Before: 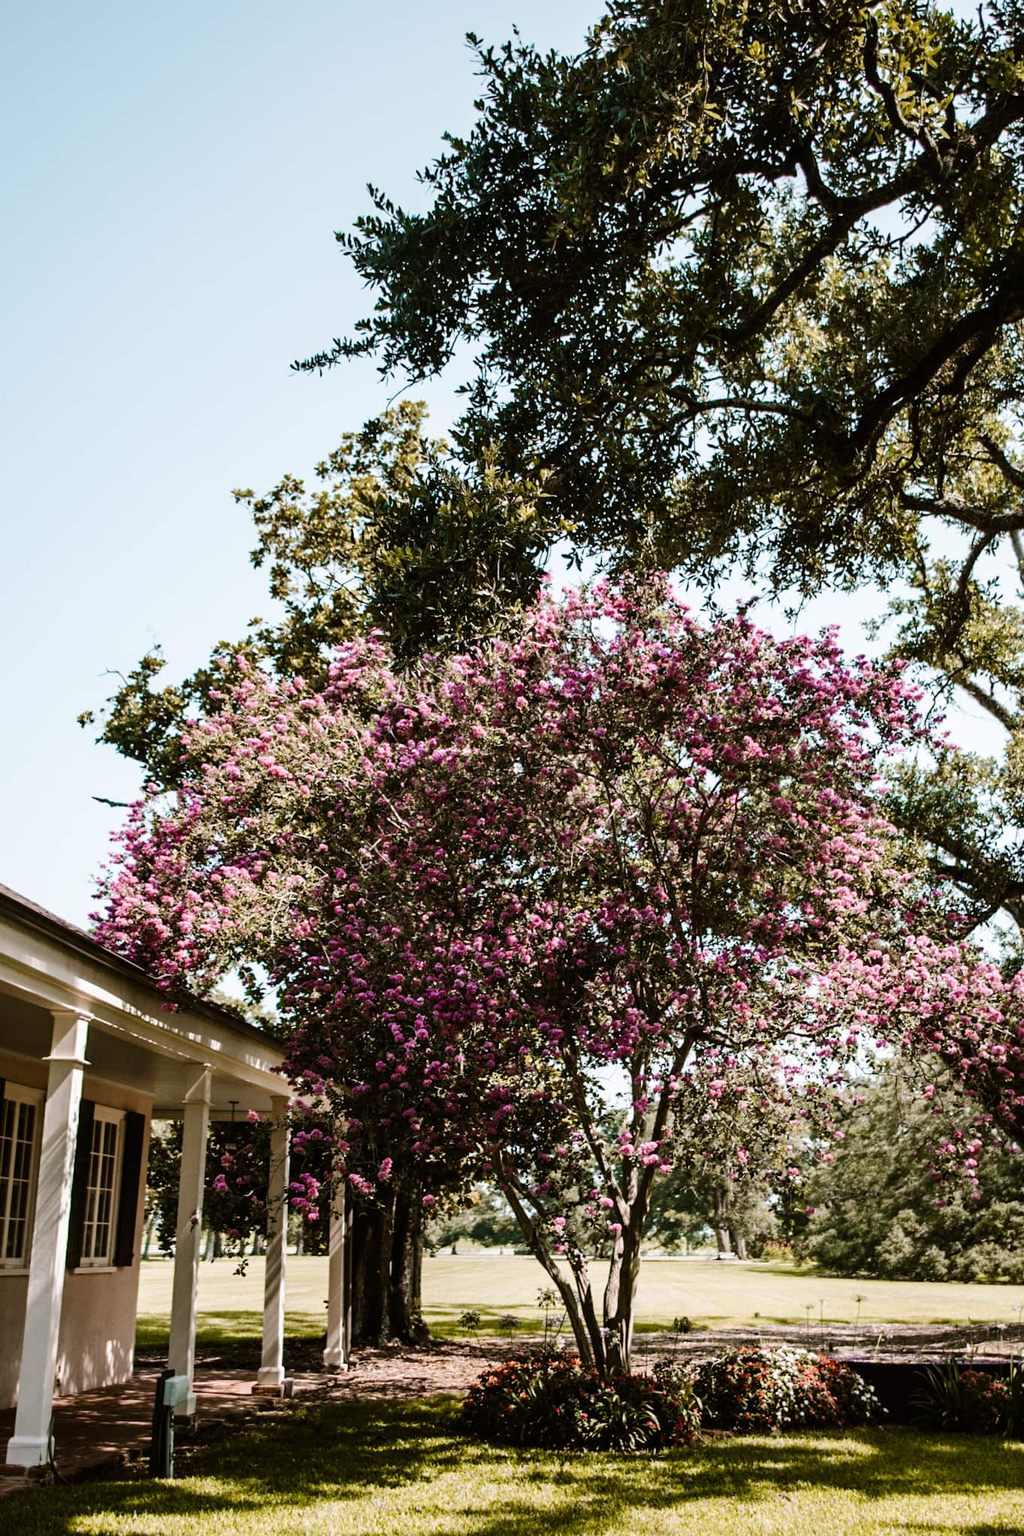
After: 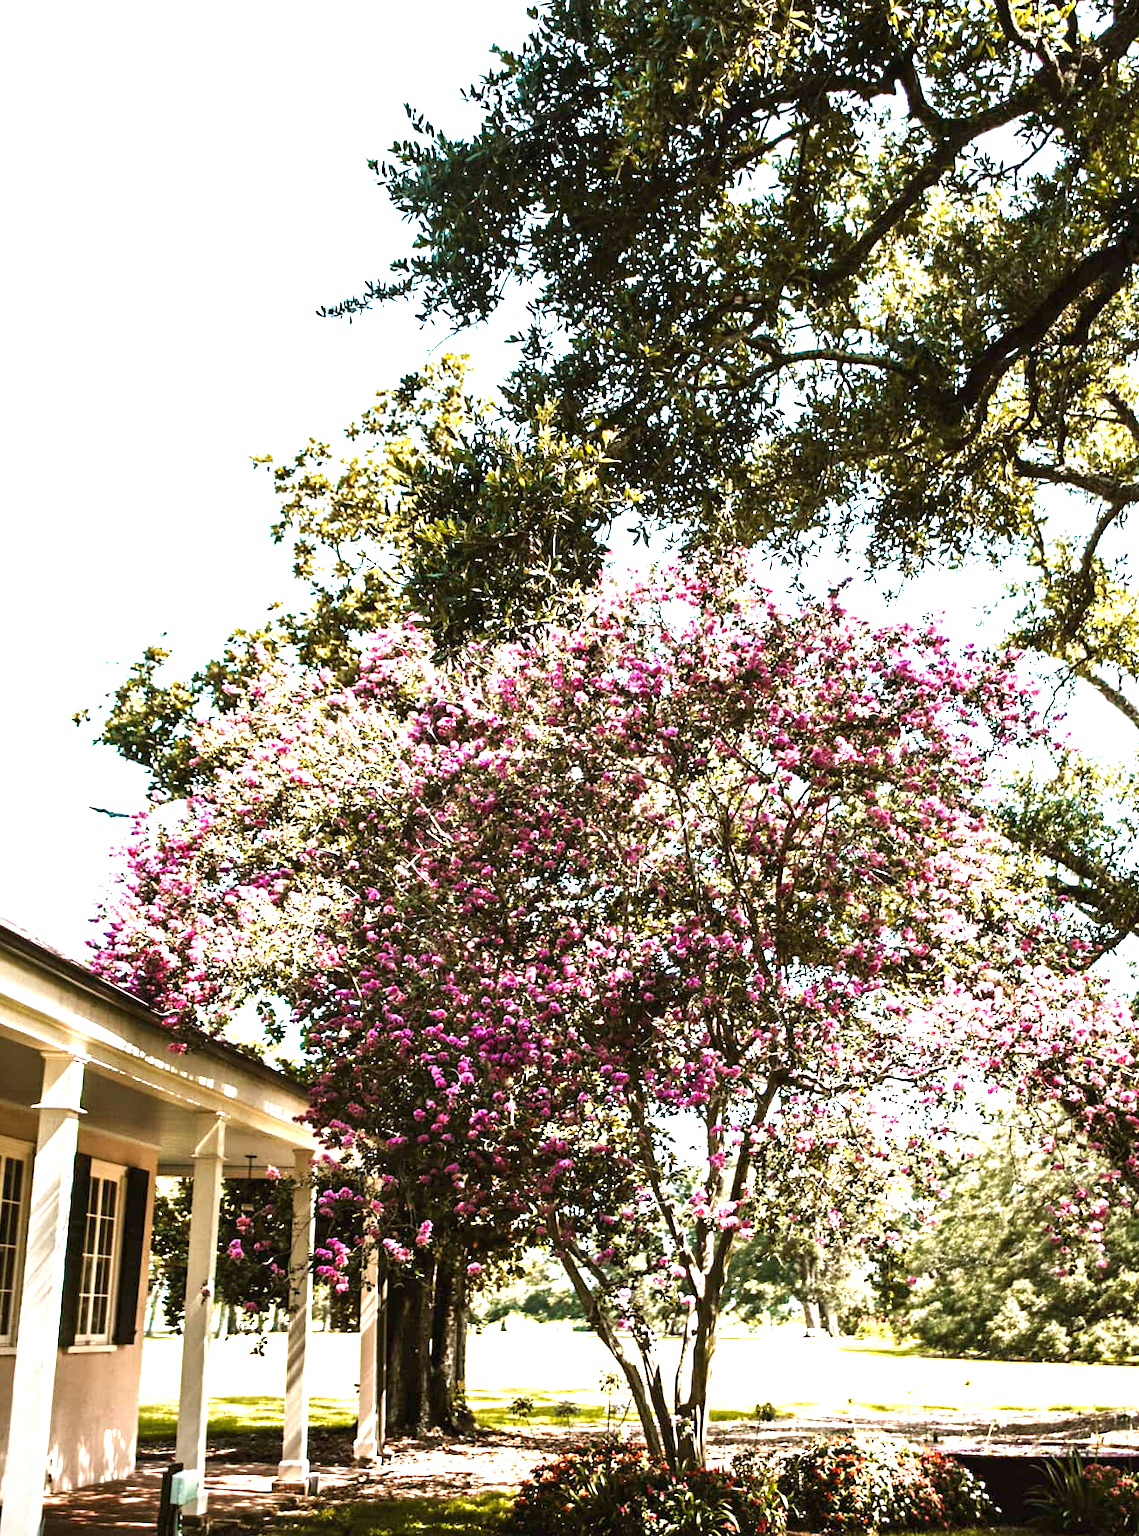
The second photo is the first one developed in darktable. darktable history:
crop: left 1.507%, top 6.147%, right 1.379%, bottom 6.637%
exposure: black level correction 0, exposure 1.741 EV, compensate exposure bias true, compensate highlight preservation false
